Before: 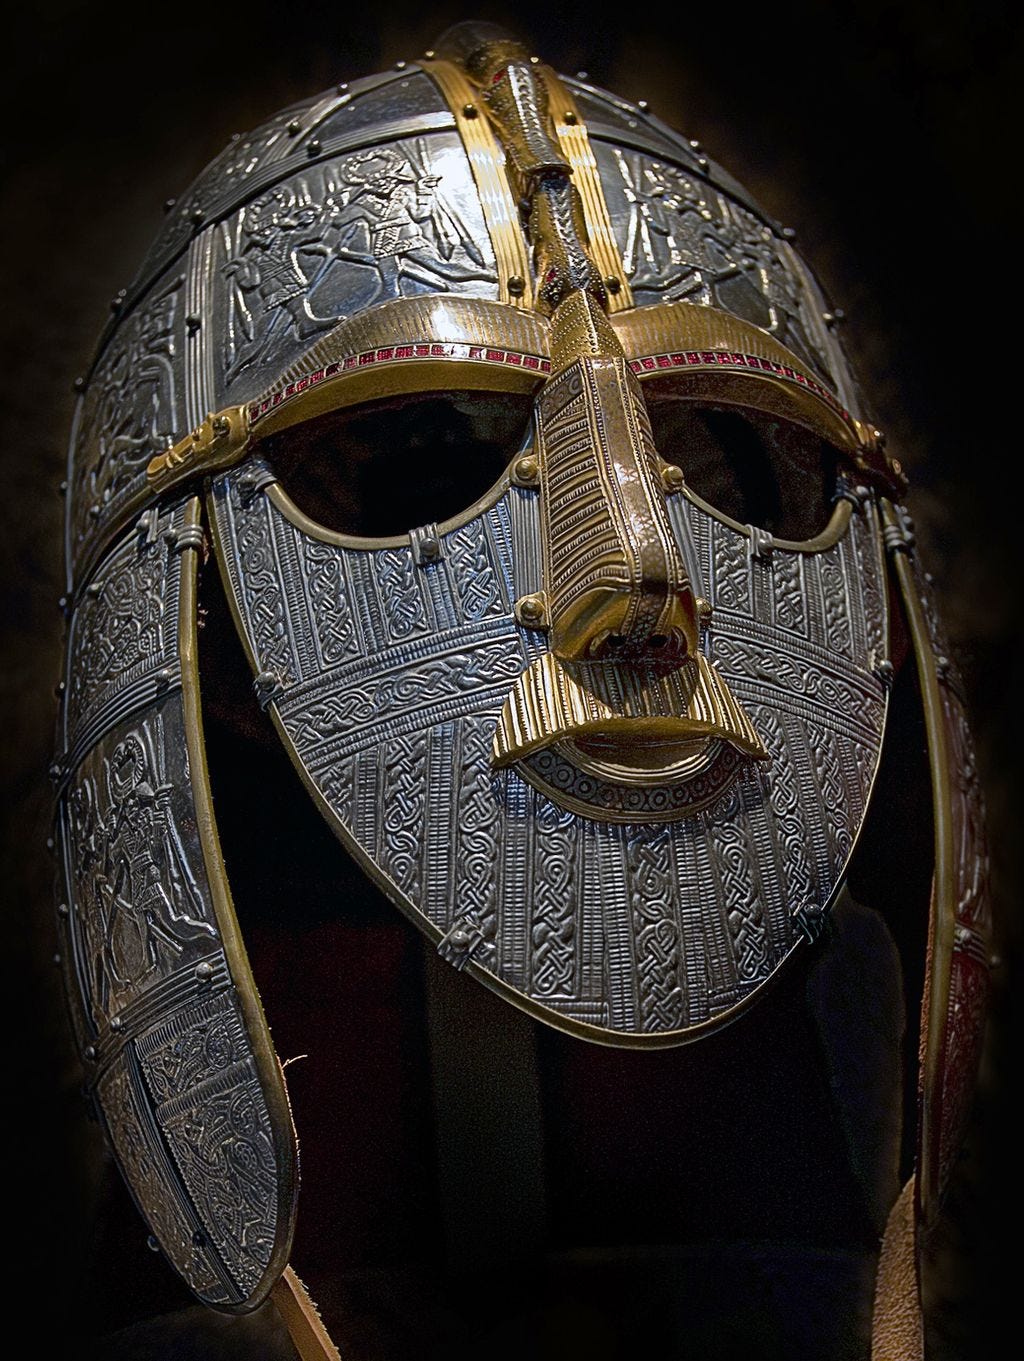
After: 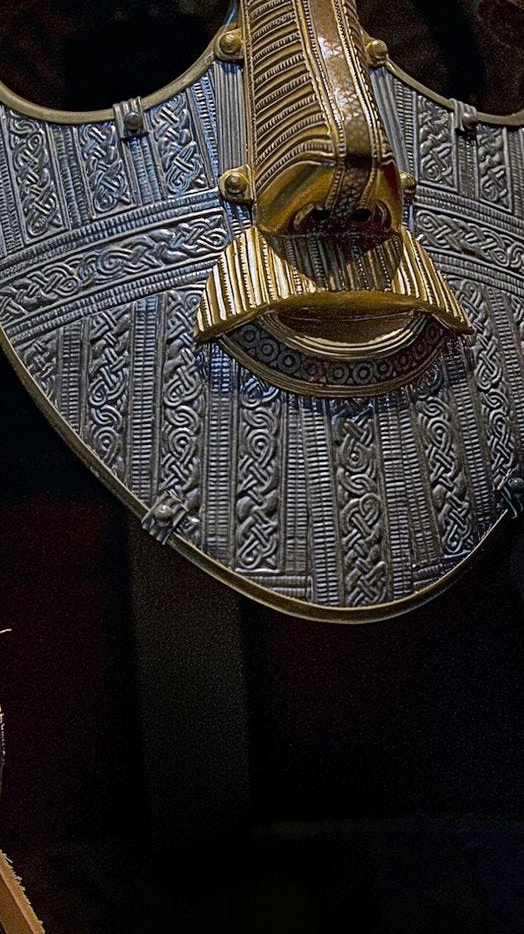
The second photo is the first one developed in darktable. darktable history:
haze removal: strength 0.3, distance 0.247, compatibility mode true, adaptive false
tone curve: curves: ch0 [(0, 0) (0.08, 0.06) (0.17, 0.14) (0.5, 0.5) (0.83, 0.86) (0.92, 0.94) (1, 1)], preserve colors none
crop and rotate: left 28.938%, top 31.339%, right 19.858%
levels: mode automatic, black 0.107%, levels [0.129, 0.519, 0.867]
shadows and highlights: shadows 40.27, highlights -59.92
